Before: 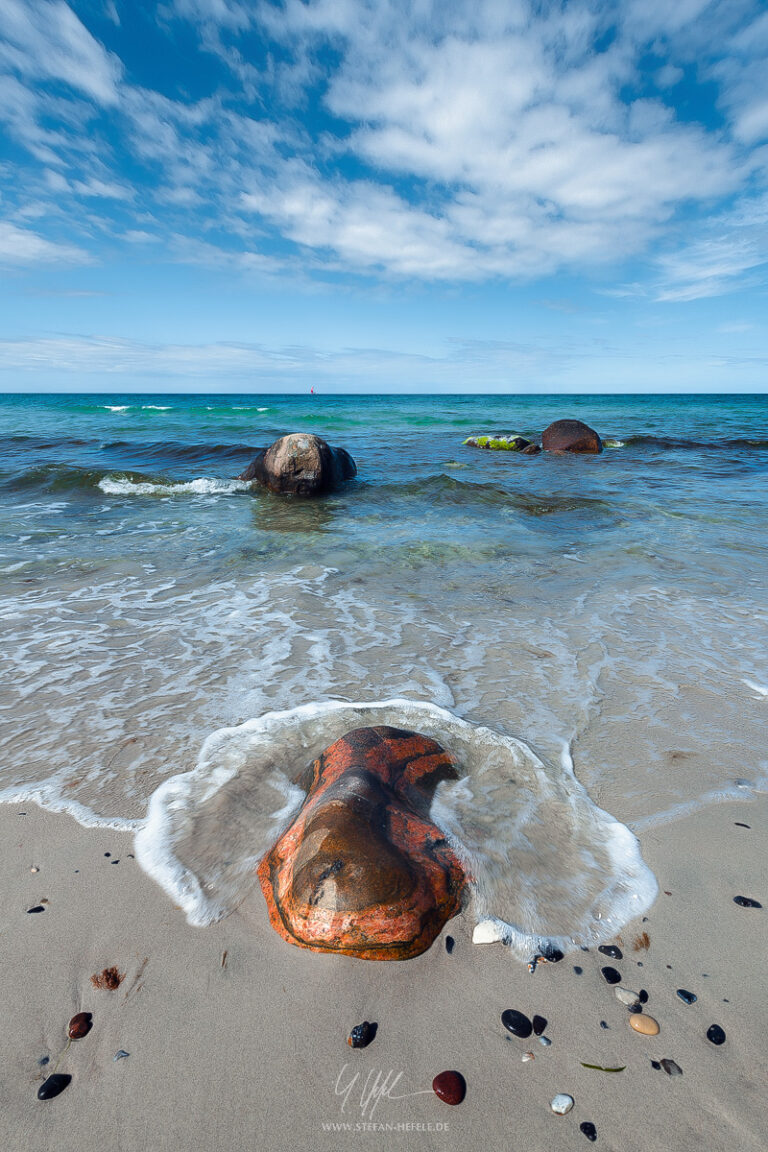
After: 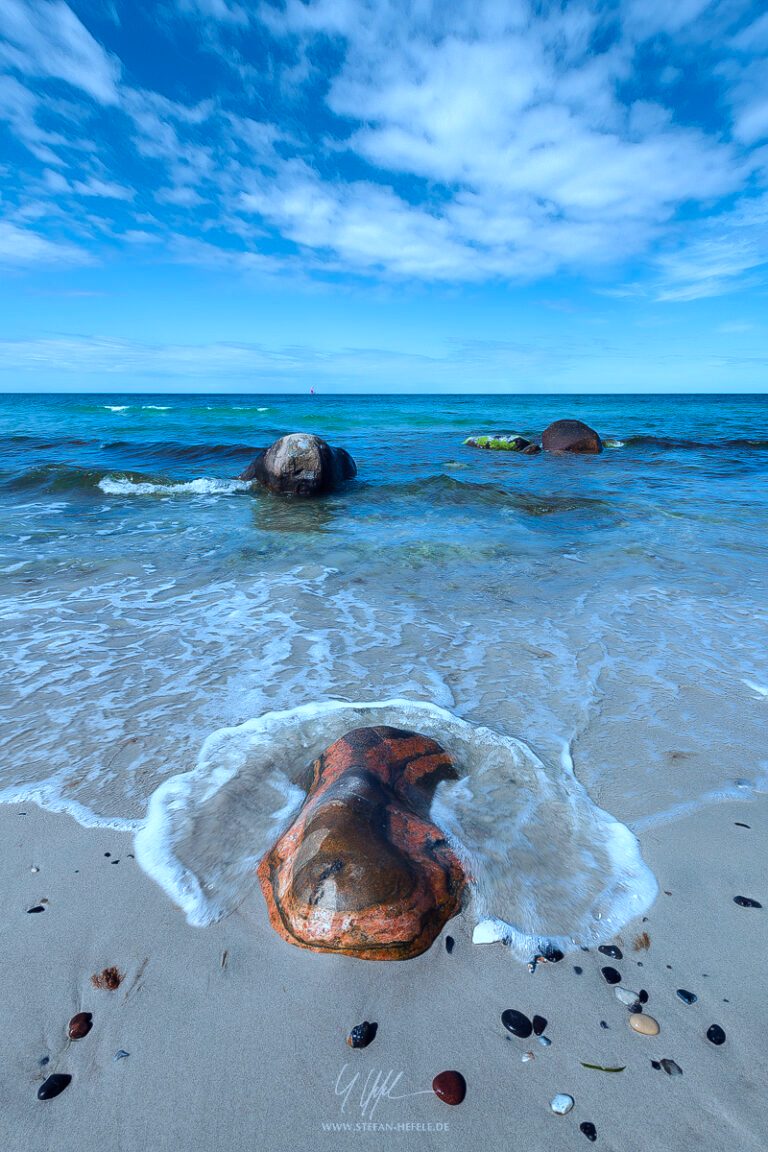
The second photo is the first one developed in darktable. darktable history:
color balance rgb: linear chroma grading › shadows -3%, linear chroma grading › highlights -4%
color calibration: x 0.396, y 0.386, temperature 3669 K
